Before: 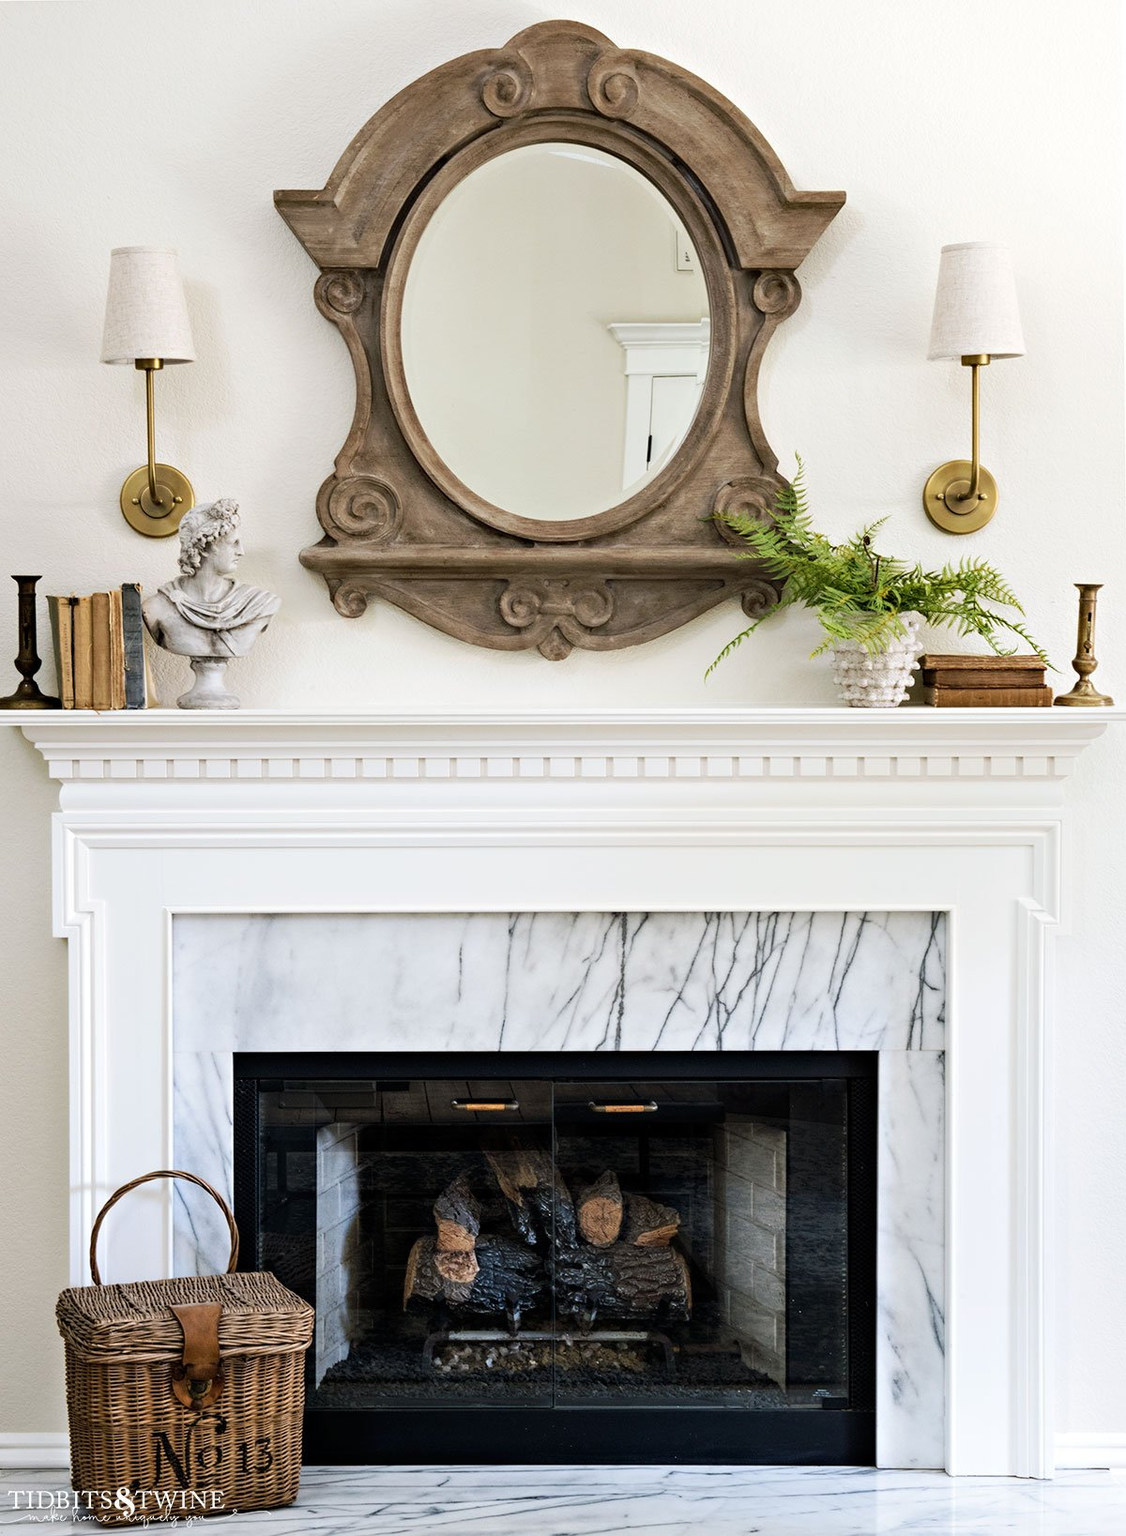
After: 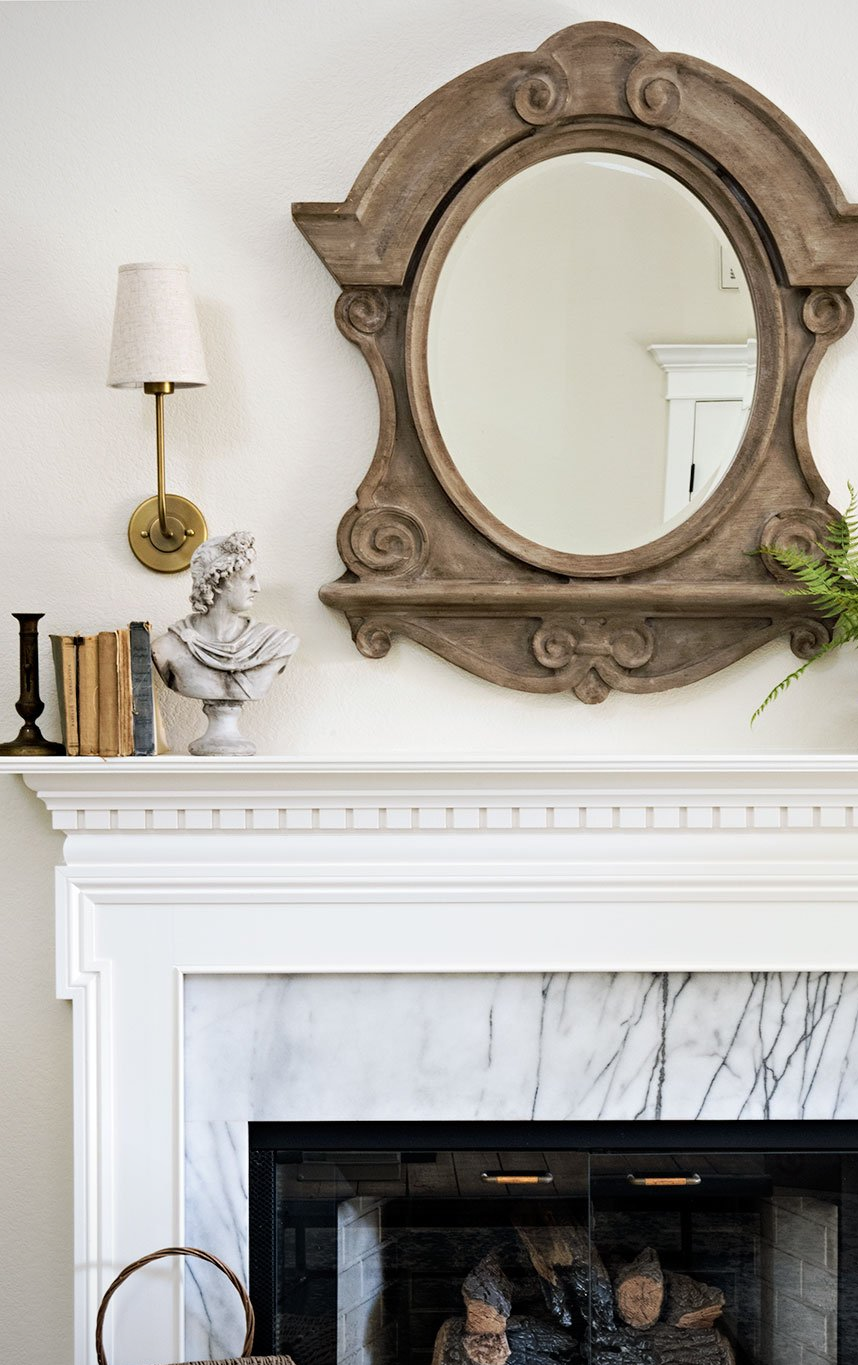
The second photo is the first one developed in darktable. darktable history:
vignetting: fall-off start 79.71%, brightness -0.28
crop: right 28.486%, bottom 16.557%
